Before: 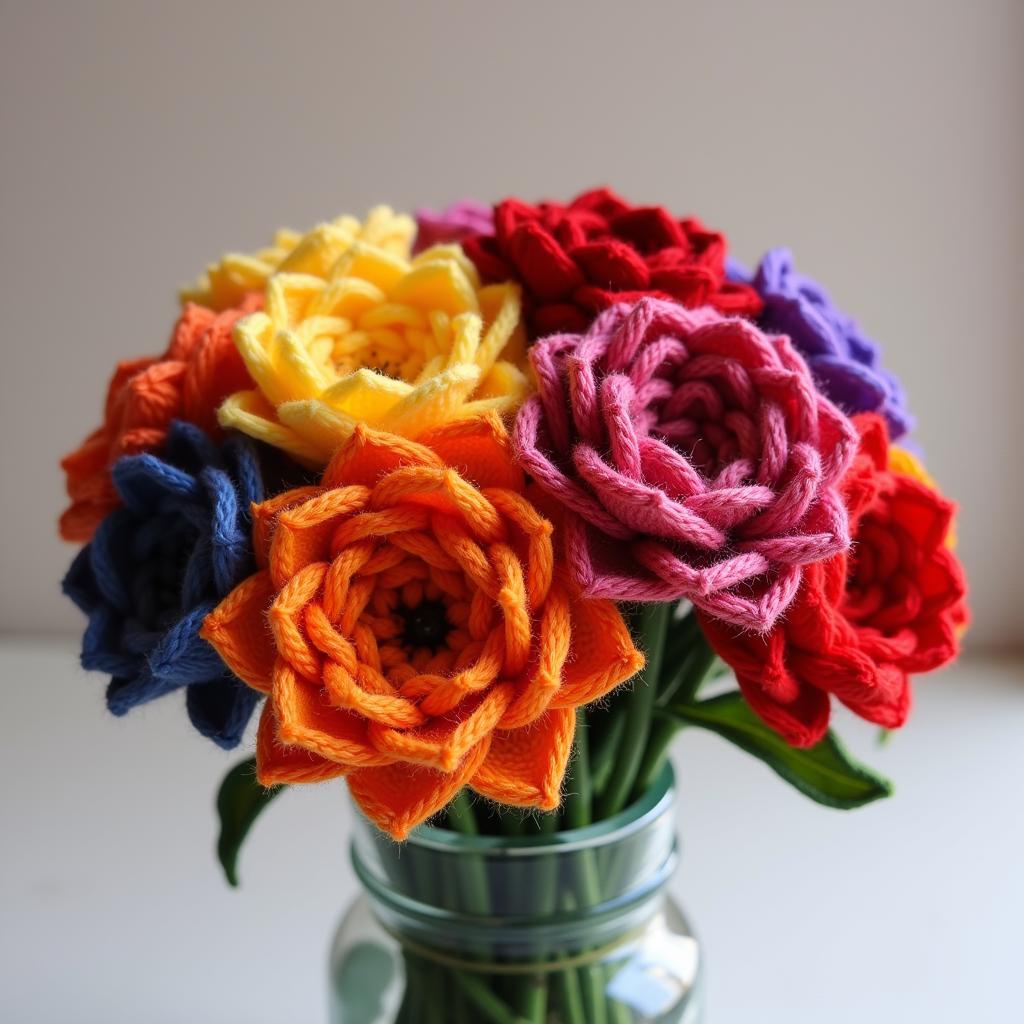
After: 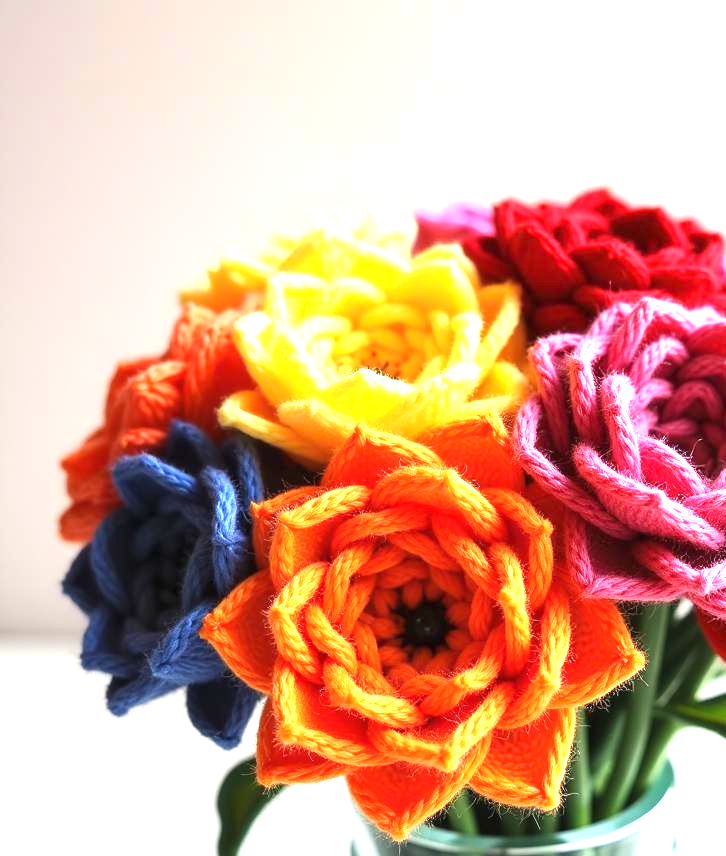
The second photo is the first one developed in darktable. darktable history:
crop: right 29.015%, bottom 16.346%
exposure: black level correction 0, exposure 1.706 EV, compensate highlight preservation false
